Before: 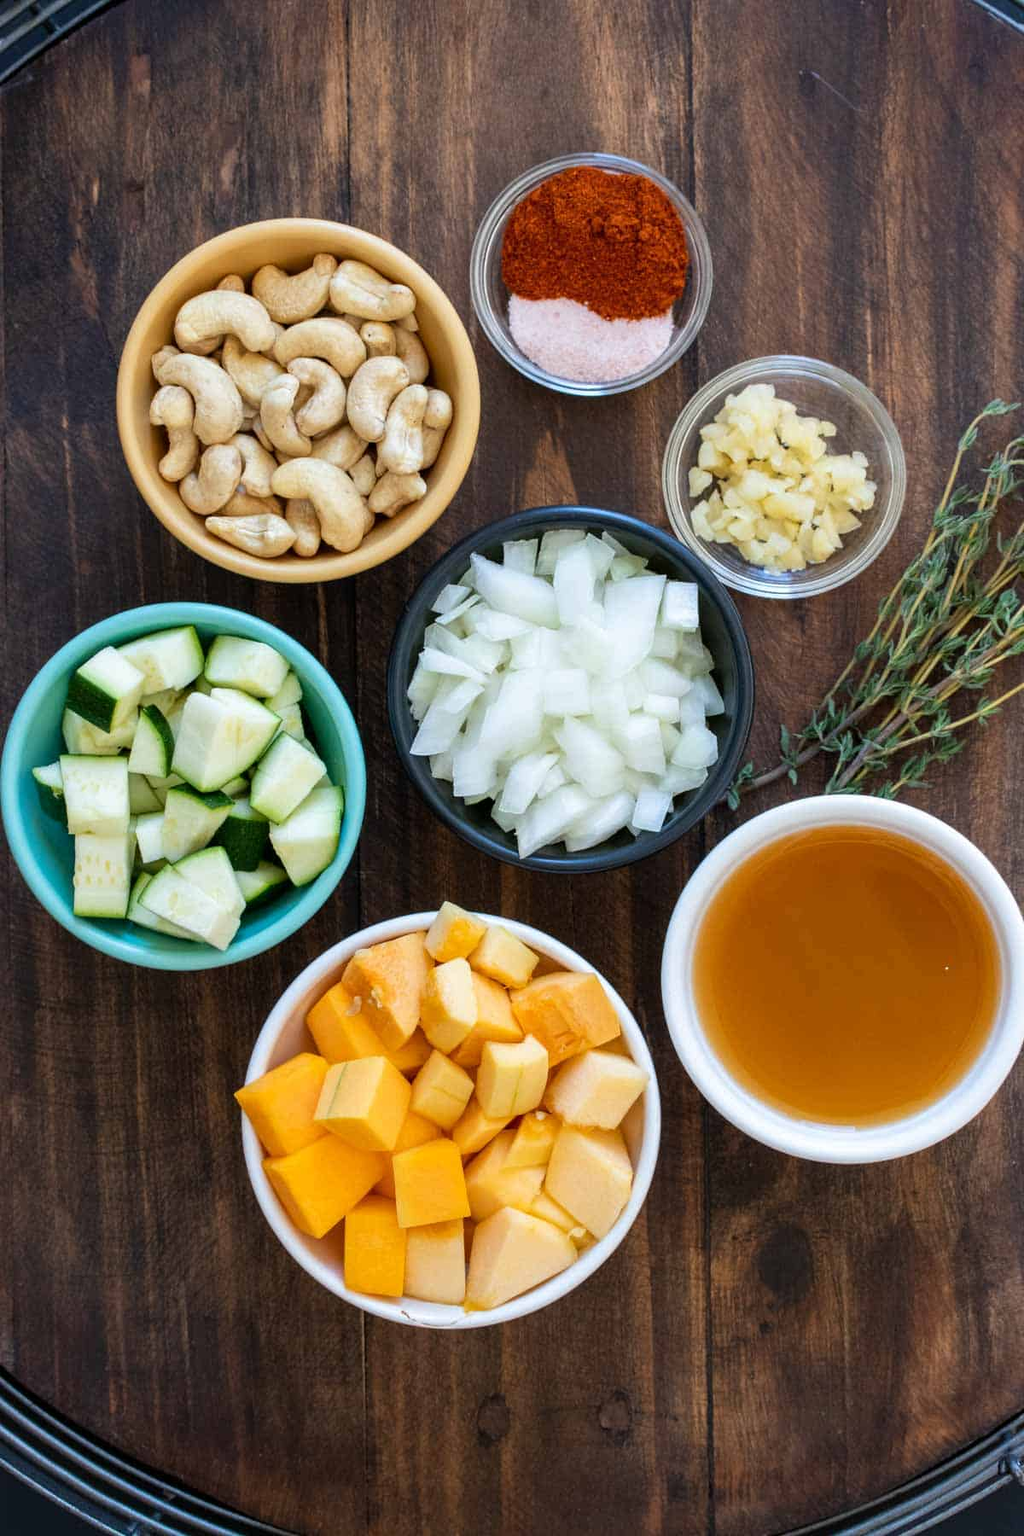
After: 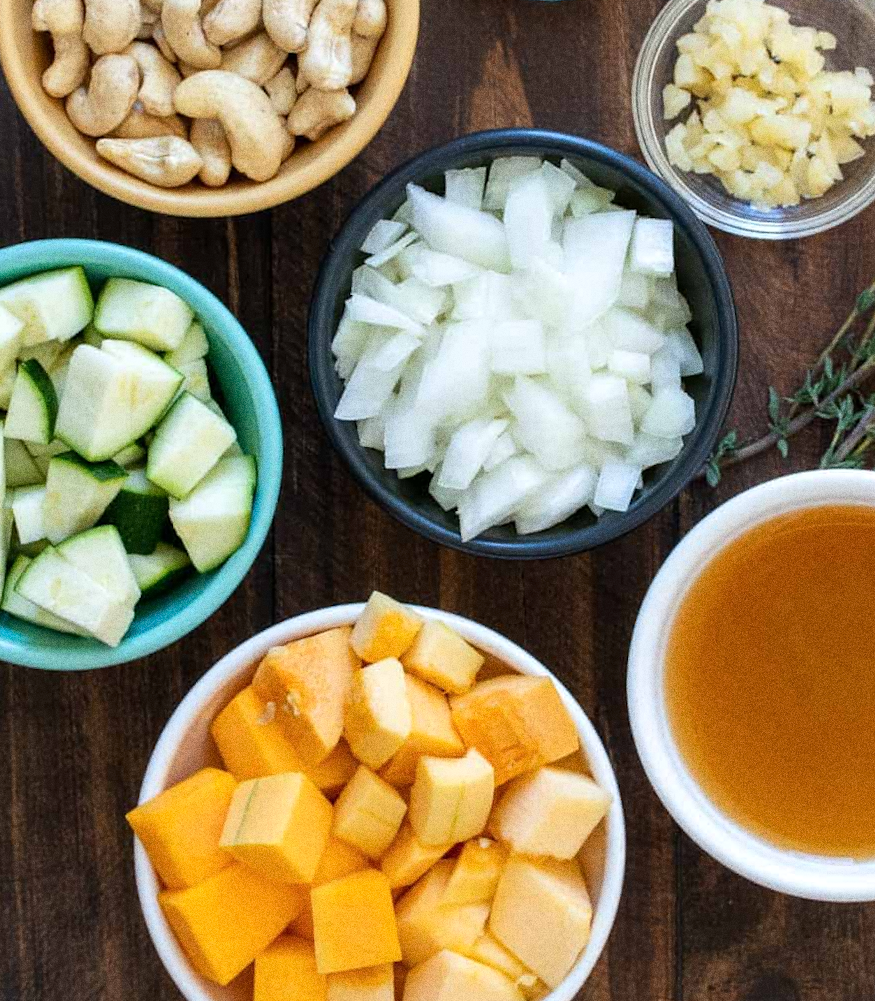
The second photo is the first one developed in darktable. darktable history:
rotate and perspective: rotation -3°, crop left 0.031, crop right 0.968, crop top 0.07, crop bottom 0.93
crop and rotate: angle -3.37°, left 9.79%, top 20.73%, right 12.42%, bottom 11.82%
shadows and highlights: shadows -10, white point adjustment 1.5, highlights 10
grain: coarseness 0.09 ISO, strength 40%
